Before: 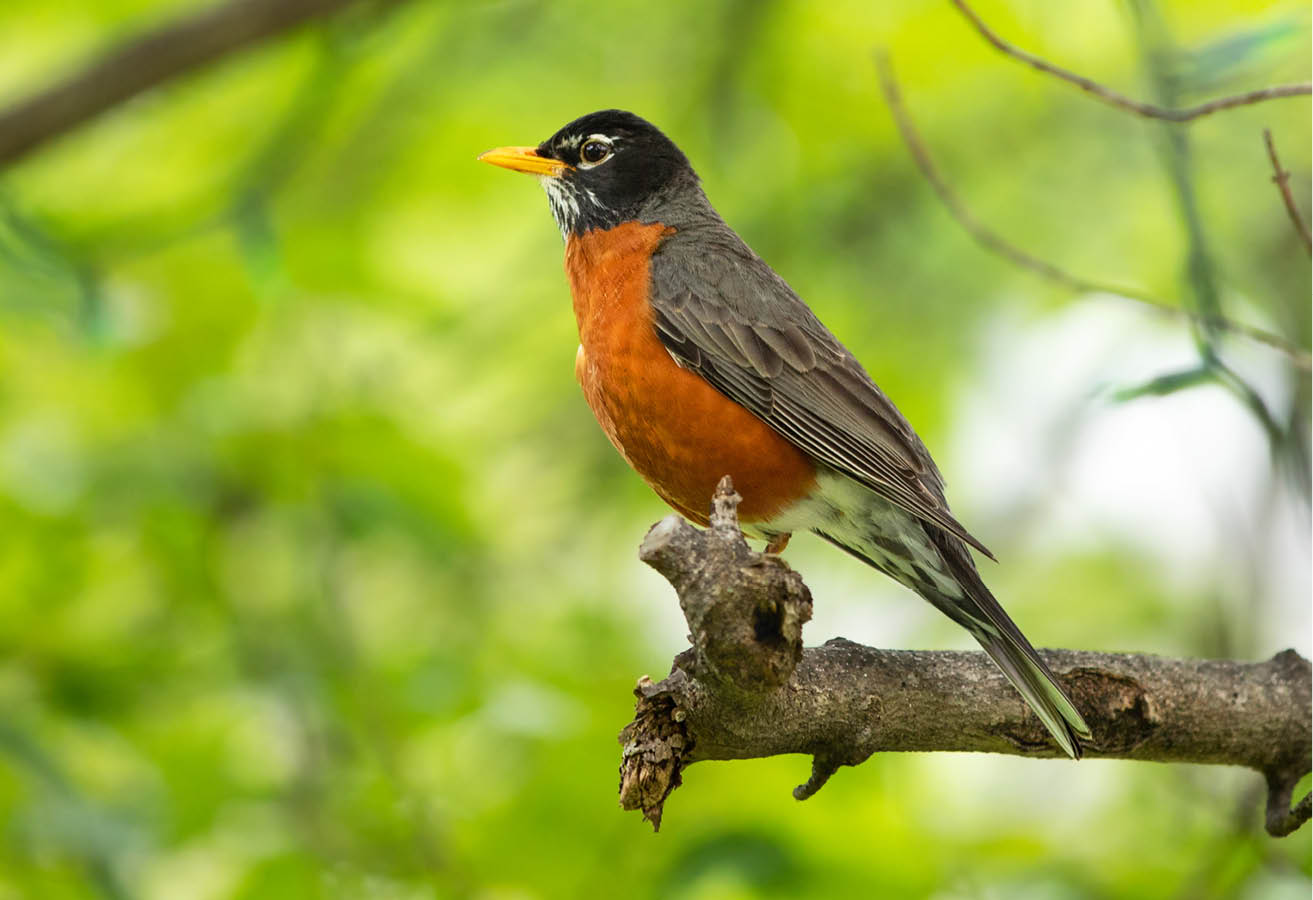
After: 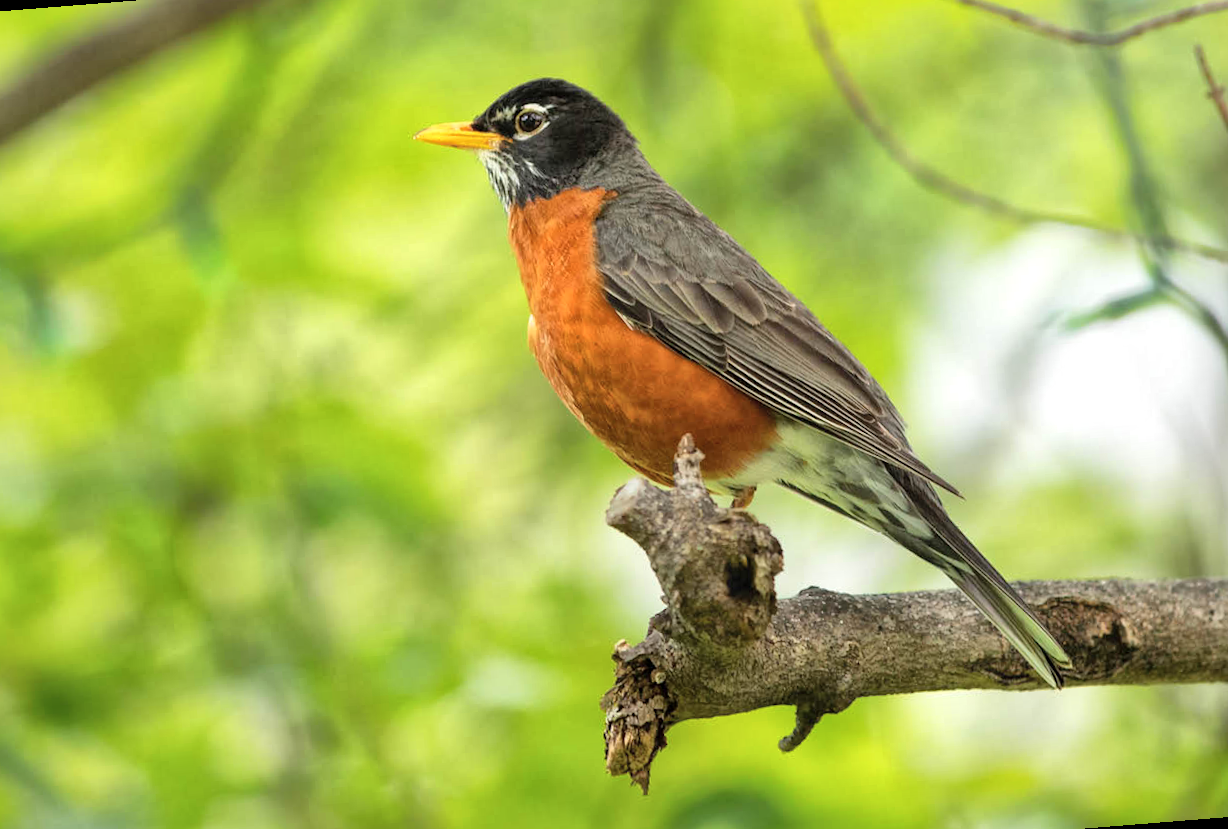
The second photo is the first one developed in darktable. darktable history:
global tonemap: drago (1, 100), detail 1
rotate and perspective: rotation -4.57°, crop left 0.054, crop right 0.944, crop top 0.087, crop bottom 0.914
